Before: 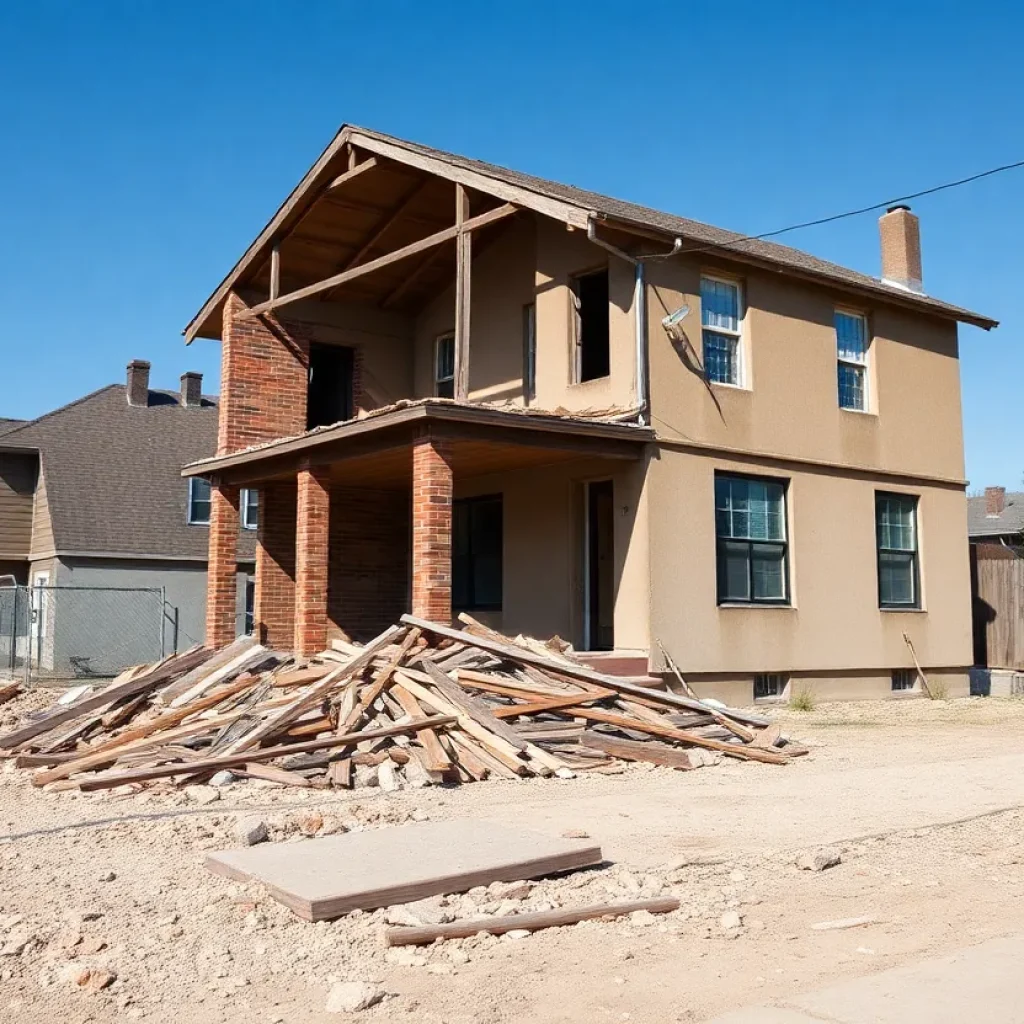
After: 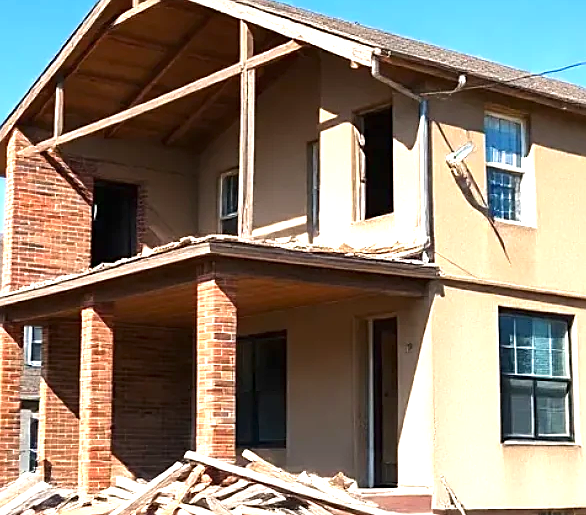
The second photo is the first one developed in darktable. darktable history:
crop: left 21.18%, top 15.954%, right 21.547%, bottom 33.674%
sharpen: on, module defaults
exposure: black level correction 0, exposure 1.105 EV, compensate highlight preservation false
